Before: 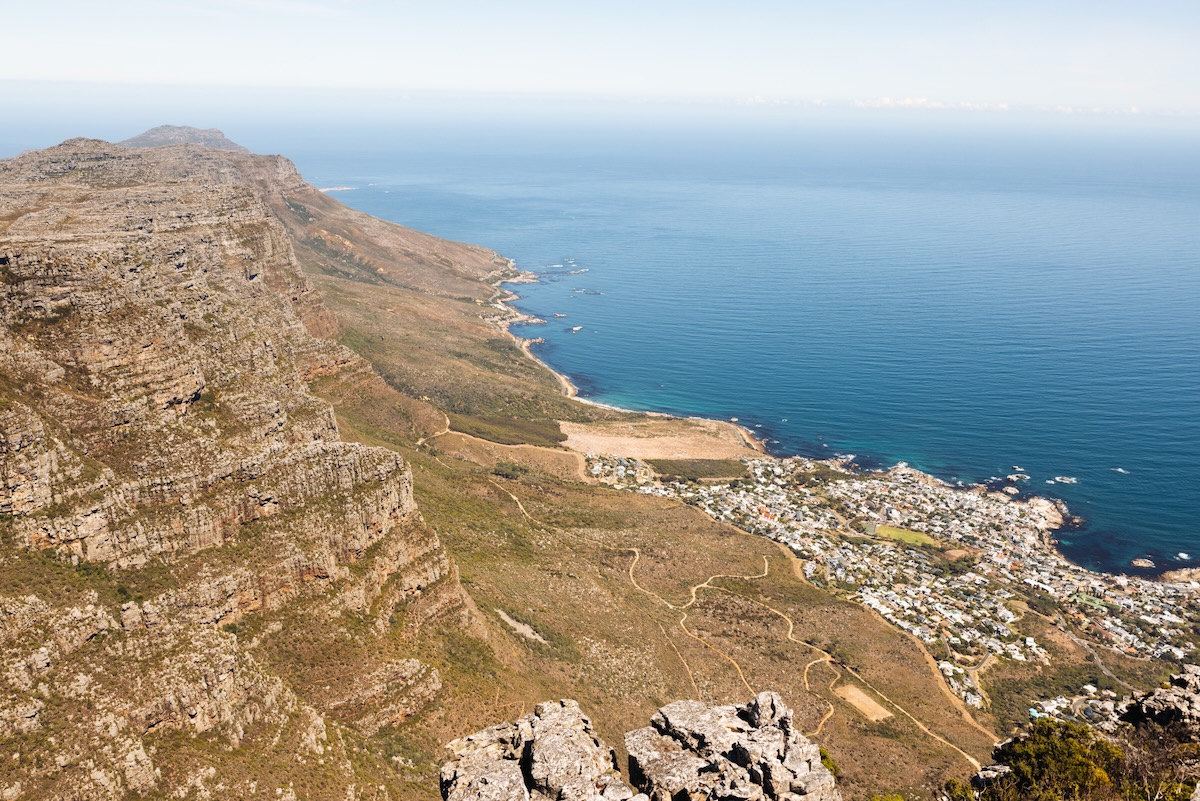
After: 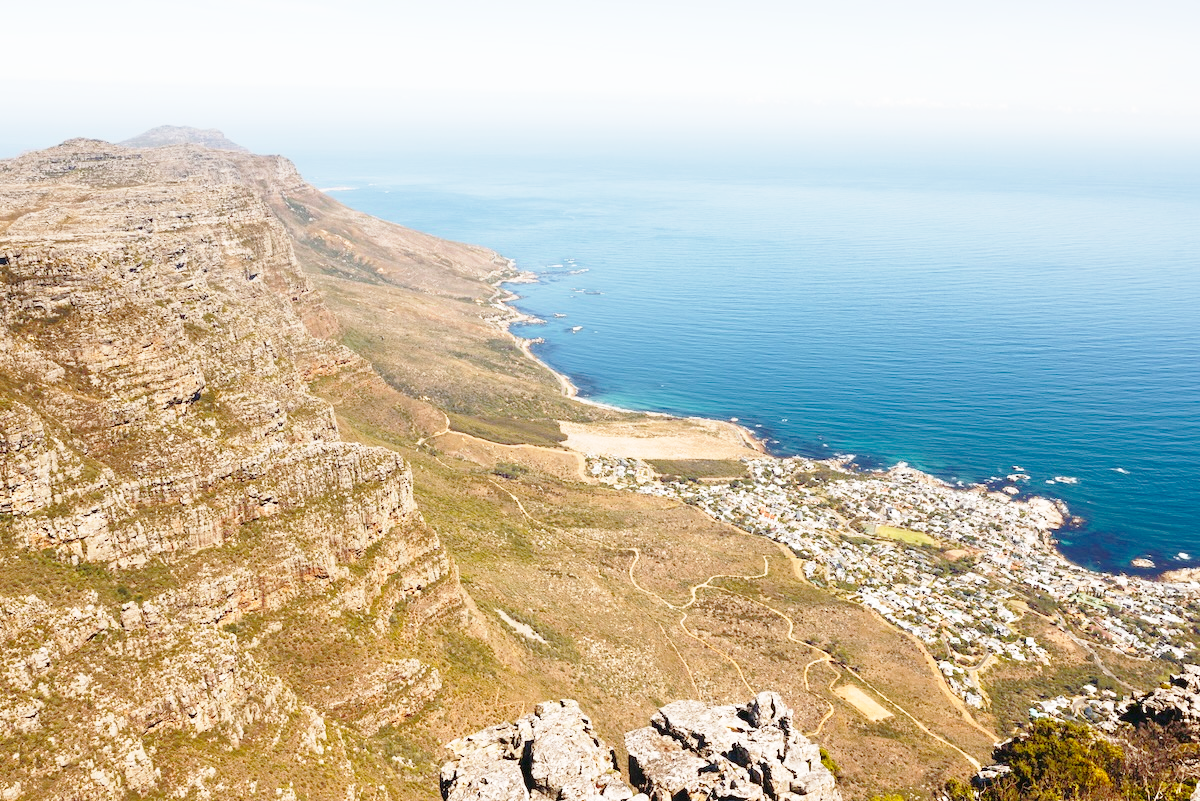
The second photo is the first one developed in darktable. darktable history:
rgb curve: curves: ch0 [(0, 0) (0.072, 0.166) (0.217, 0.293) (0.414, 0.42) (1, 1)], compensate middle gray true, preserve colors basic power
base curve: curves: ch0 [(0, 0) (0.028, 0.03) (0.121, 0.232) (0.46, 0.748) (0.859, 0.968) (1, 1)], preserve colors none
